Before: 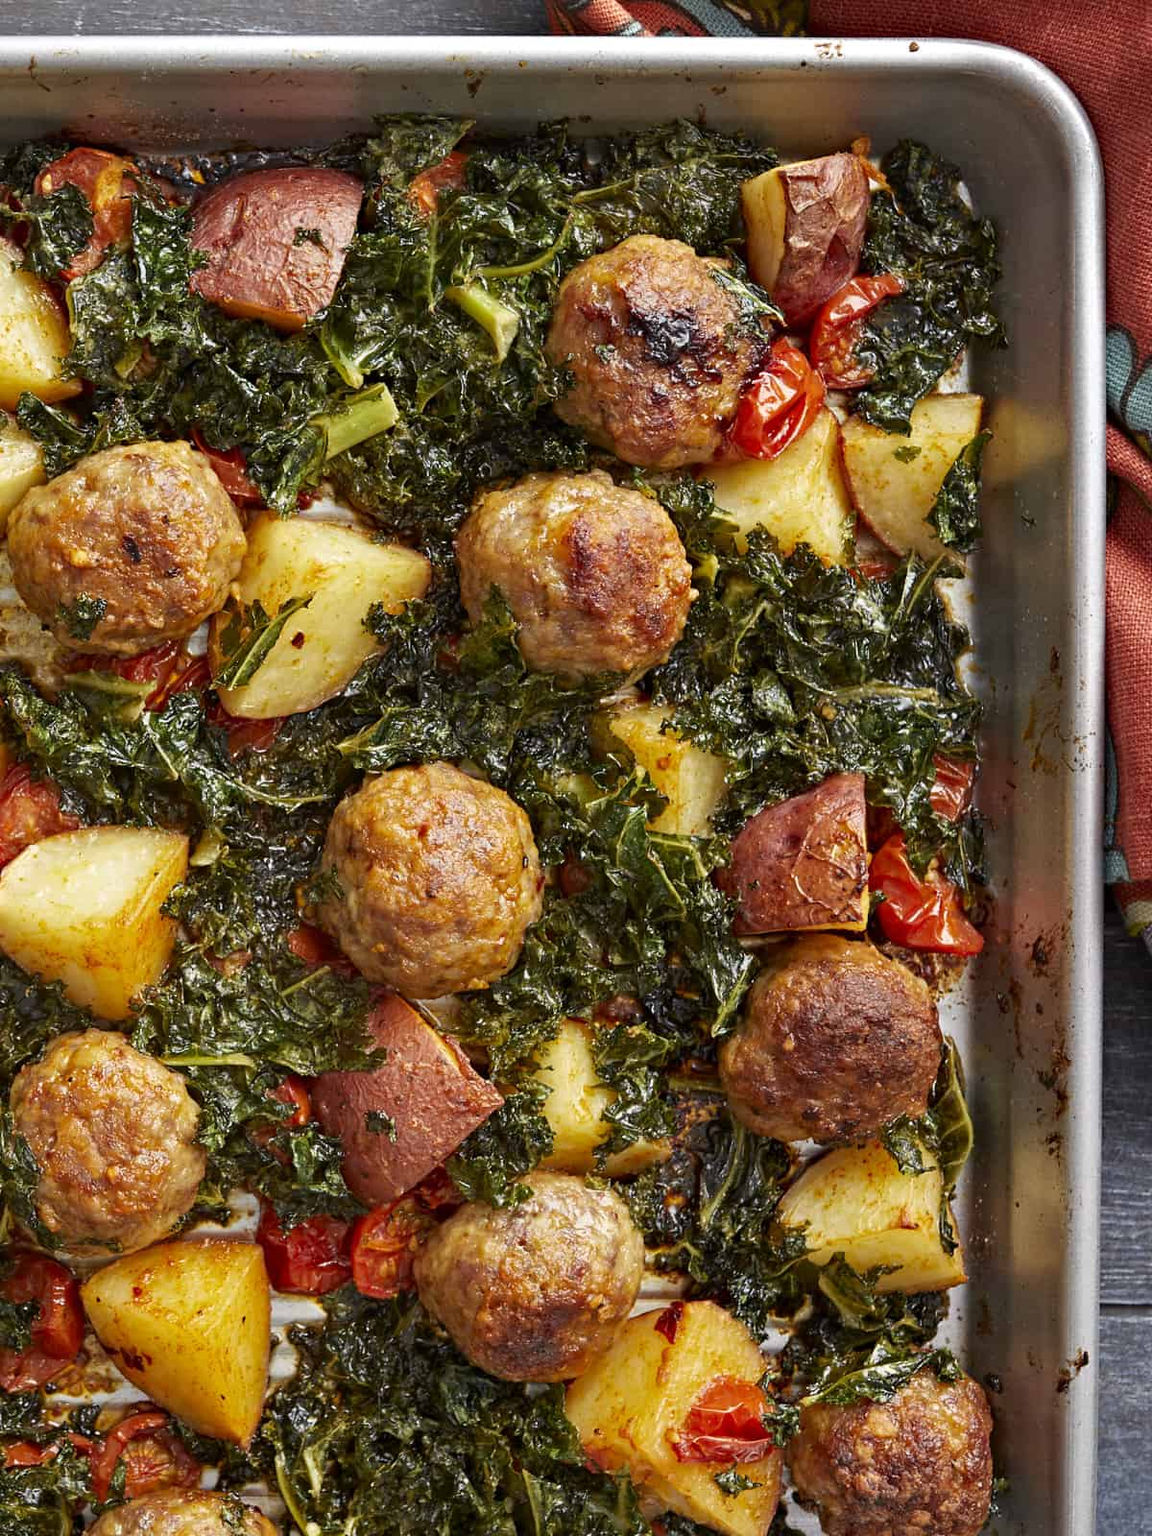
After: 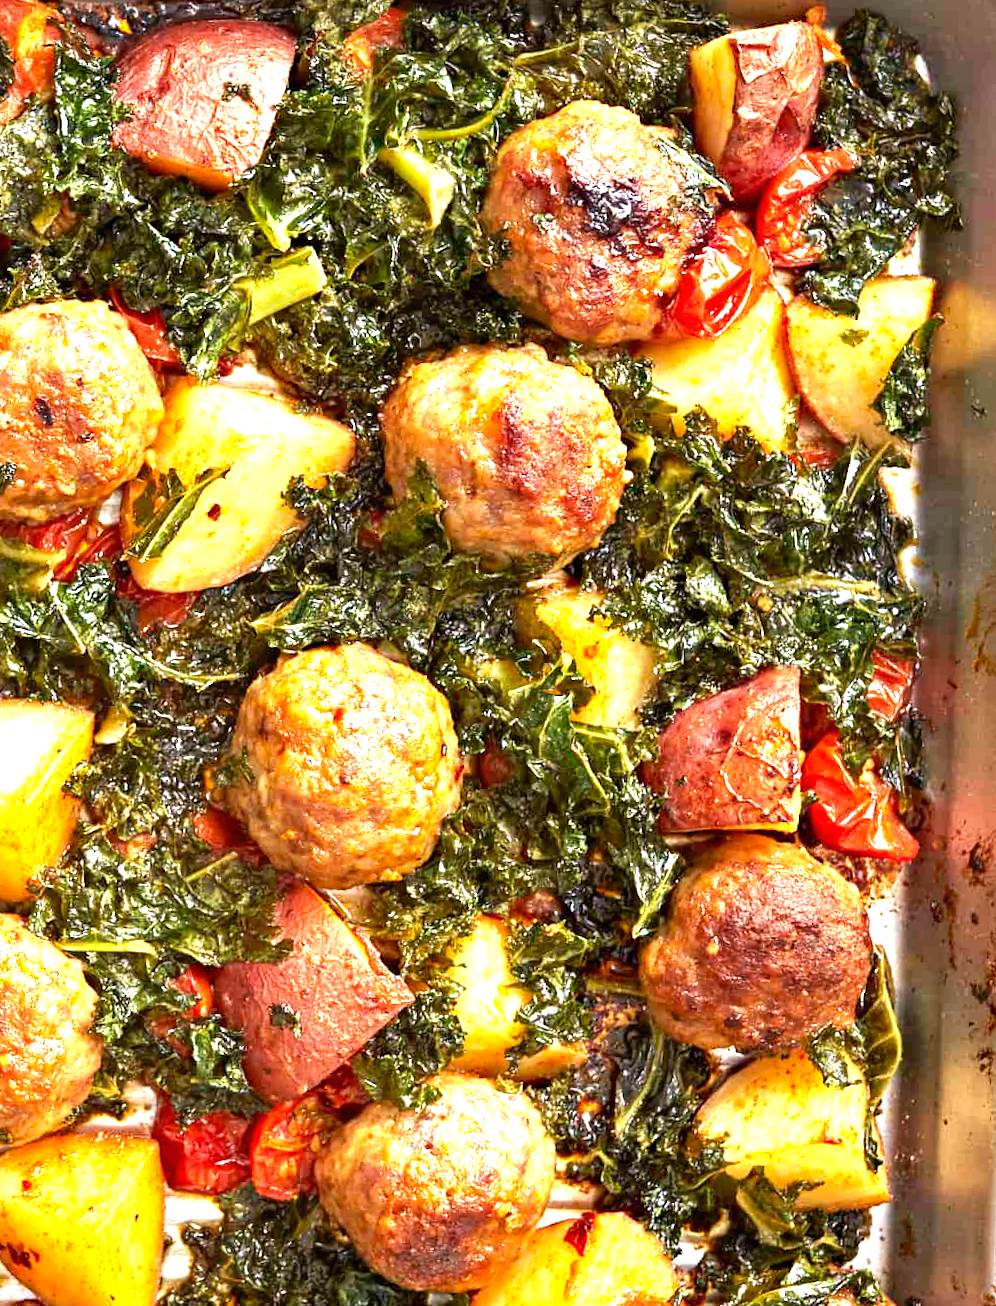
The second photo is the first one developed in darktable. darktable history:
velvia: strength 17%
tone equalizer: on, module defaults
crop and rotate: left 10.071%, top 10.071%, right 10.02%, bottom 10.02%
rotate and perspective: rotation 1.72°, automatic cropping off
exposure: black level correction 0, exposure 1.45 EV, compensate exposure bias true, compensate highlight preservation false
